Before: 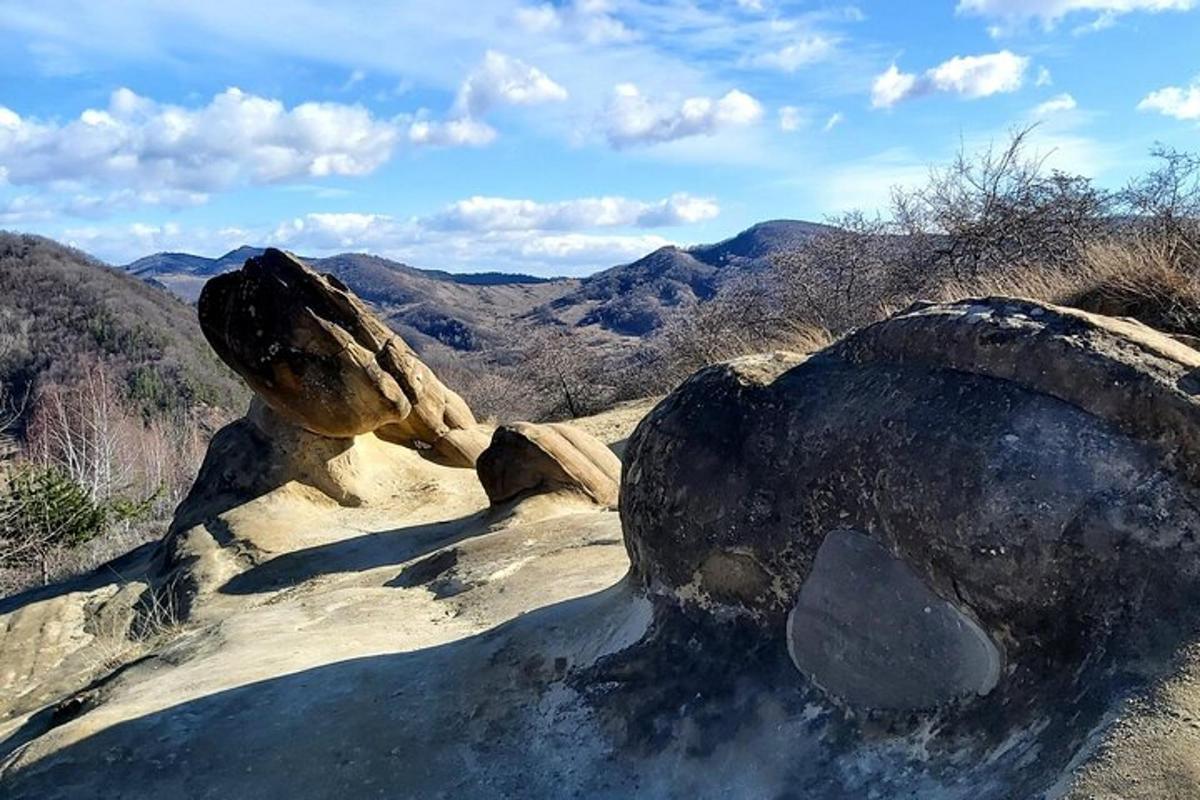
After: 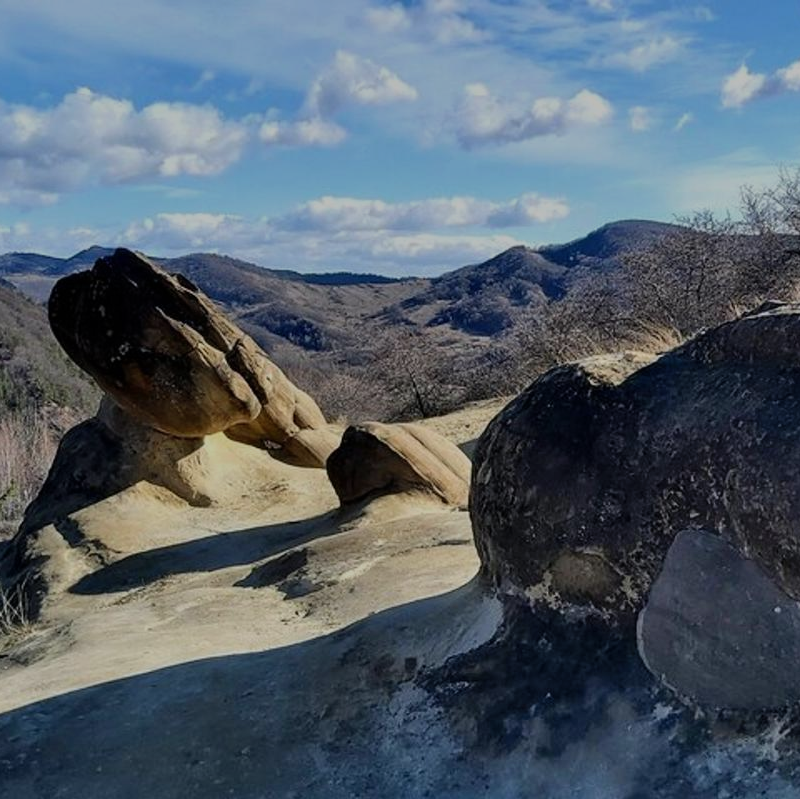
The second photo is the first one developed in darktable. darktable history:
exposure: exposure -0.983 EV, compensate highlight preservation false
crop and rotate: left 12.536%, right 20.738%
shadows and highlights: shadows 48.04, highlights -41.92, soften with gaussian
